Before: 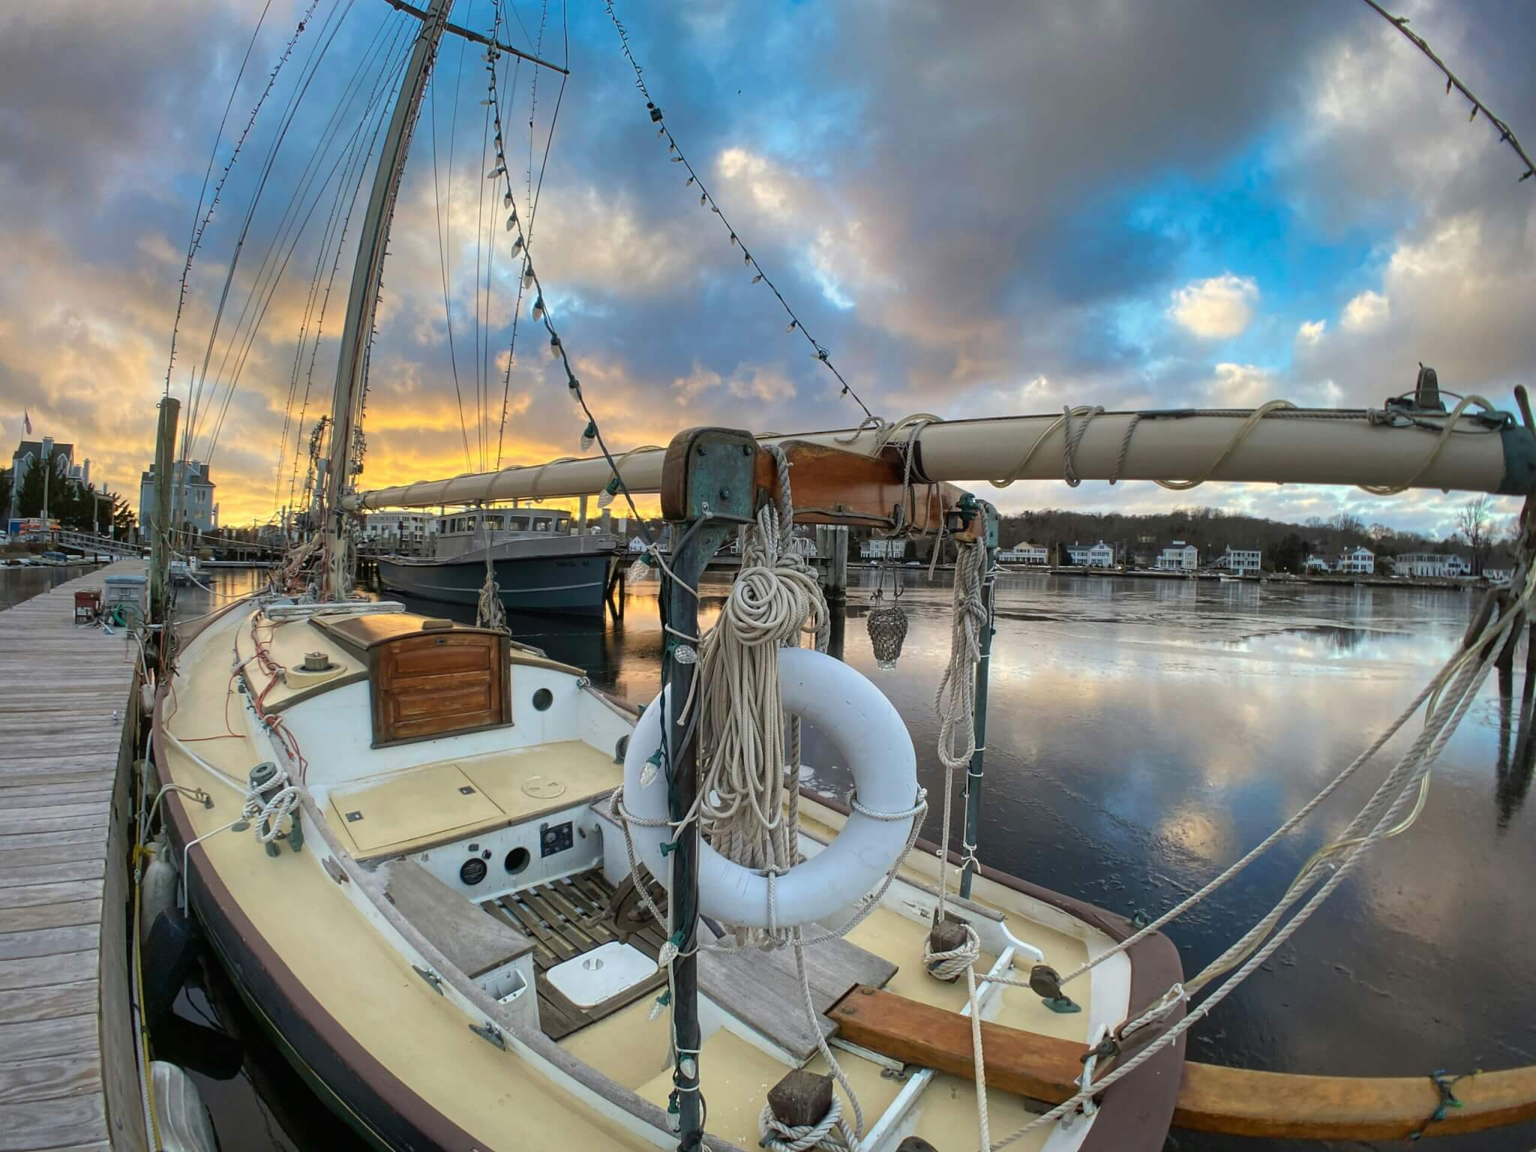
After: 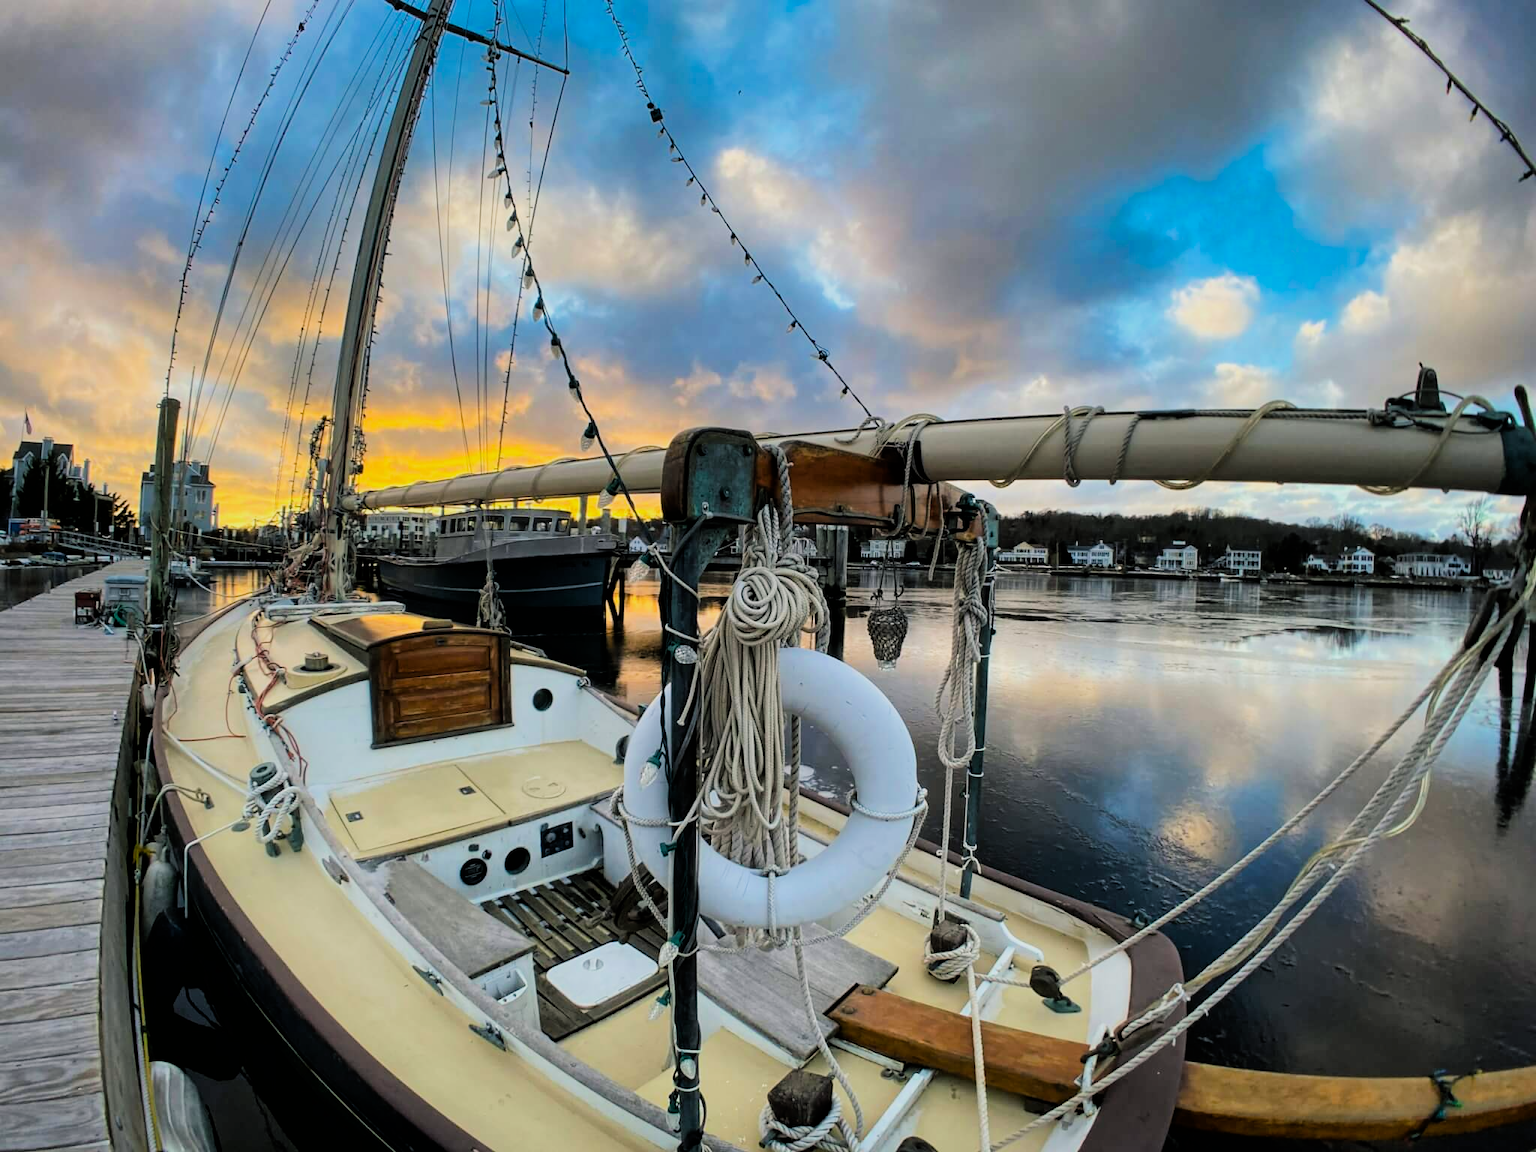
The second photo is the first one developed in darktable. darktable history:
color balance rgb: shadows lift › chroma 2.012%, shadows lift › hue 220.96°, power › hue 309.88°, perceptual saturation grading › global saturation 25.717%
filmic rgb: black relative exposure -4.99 EV, white relative exposure 3.95 EV, hardness 2.88, contrast 1.412, preserve chrominance max RGB
